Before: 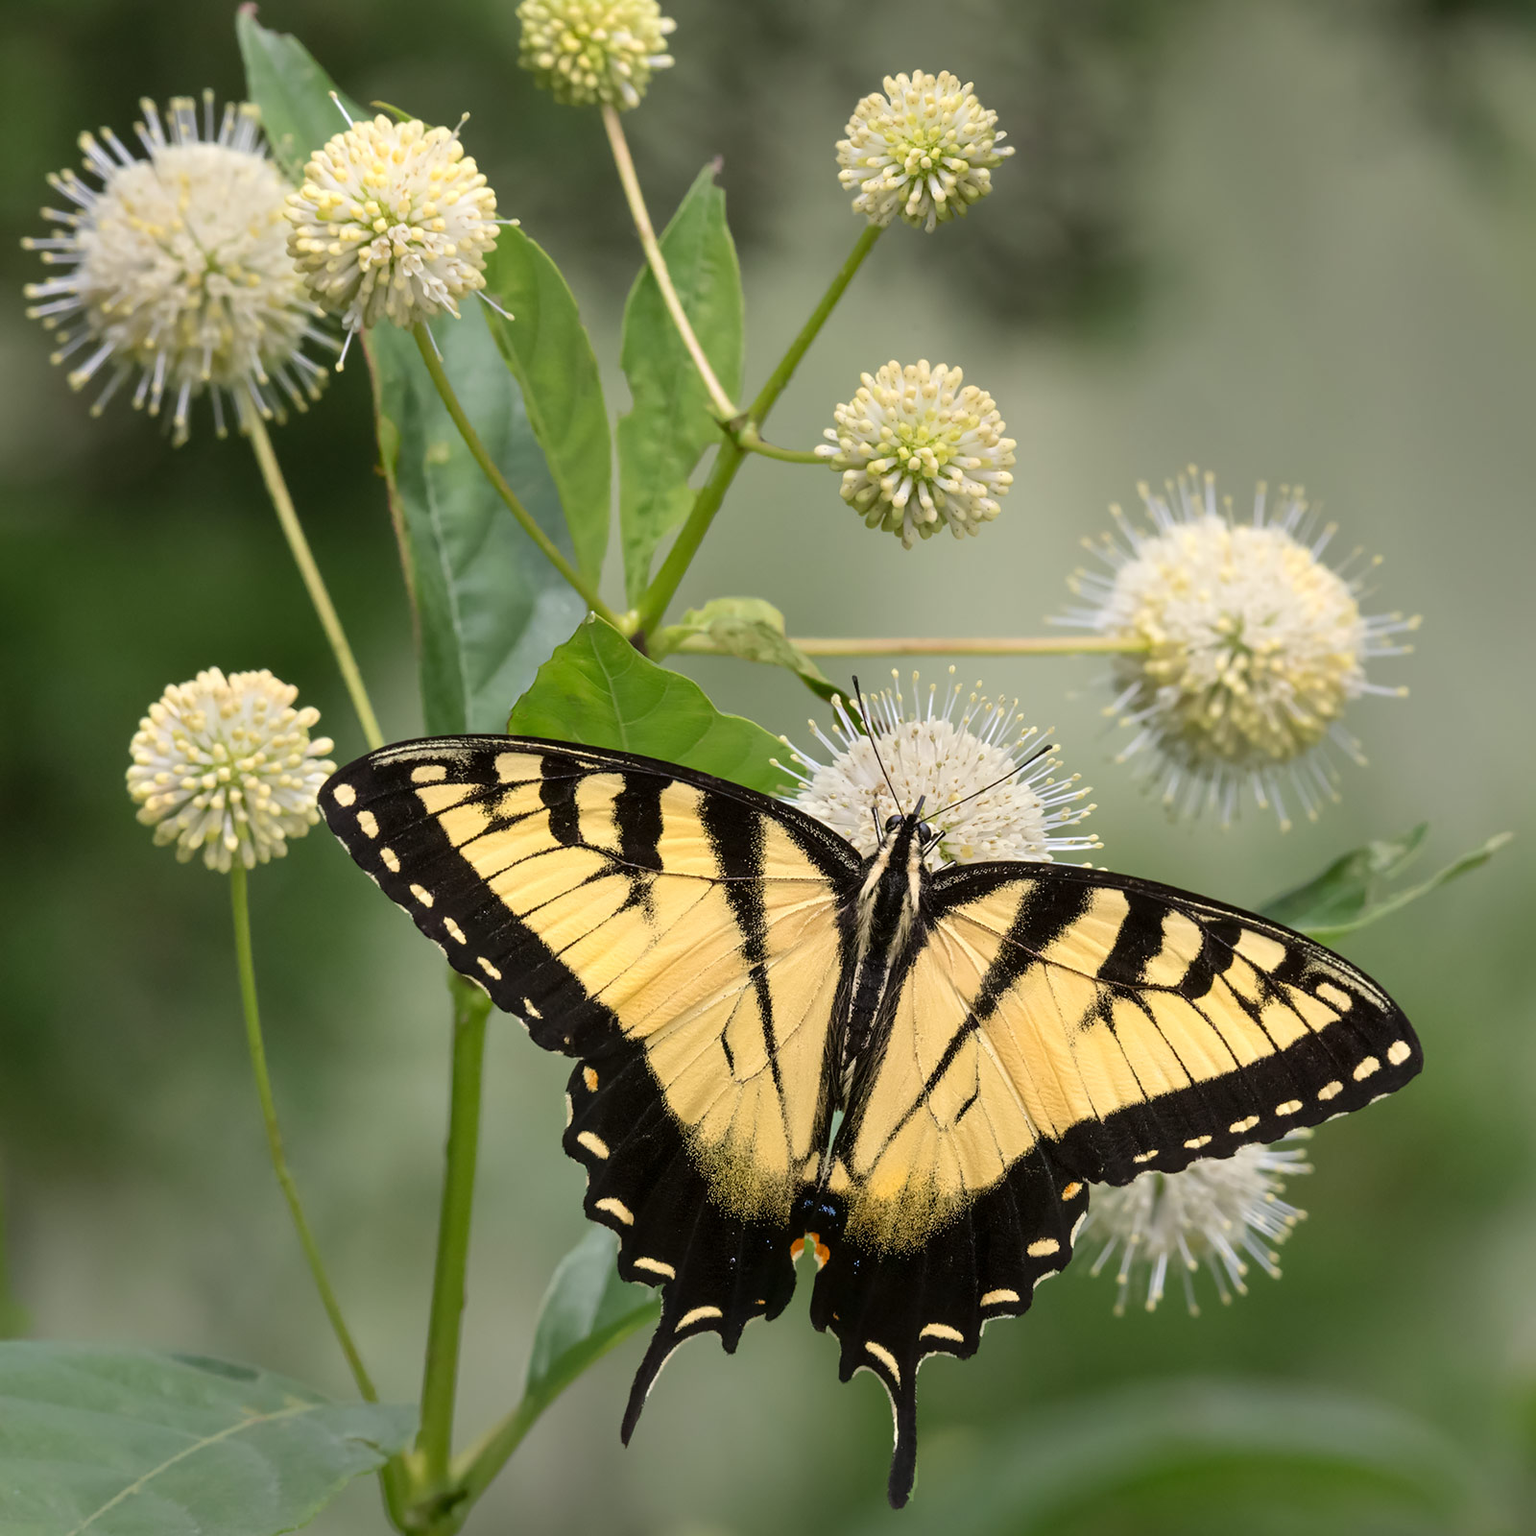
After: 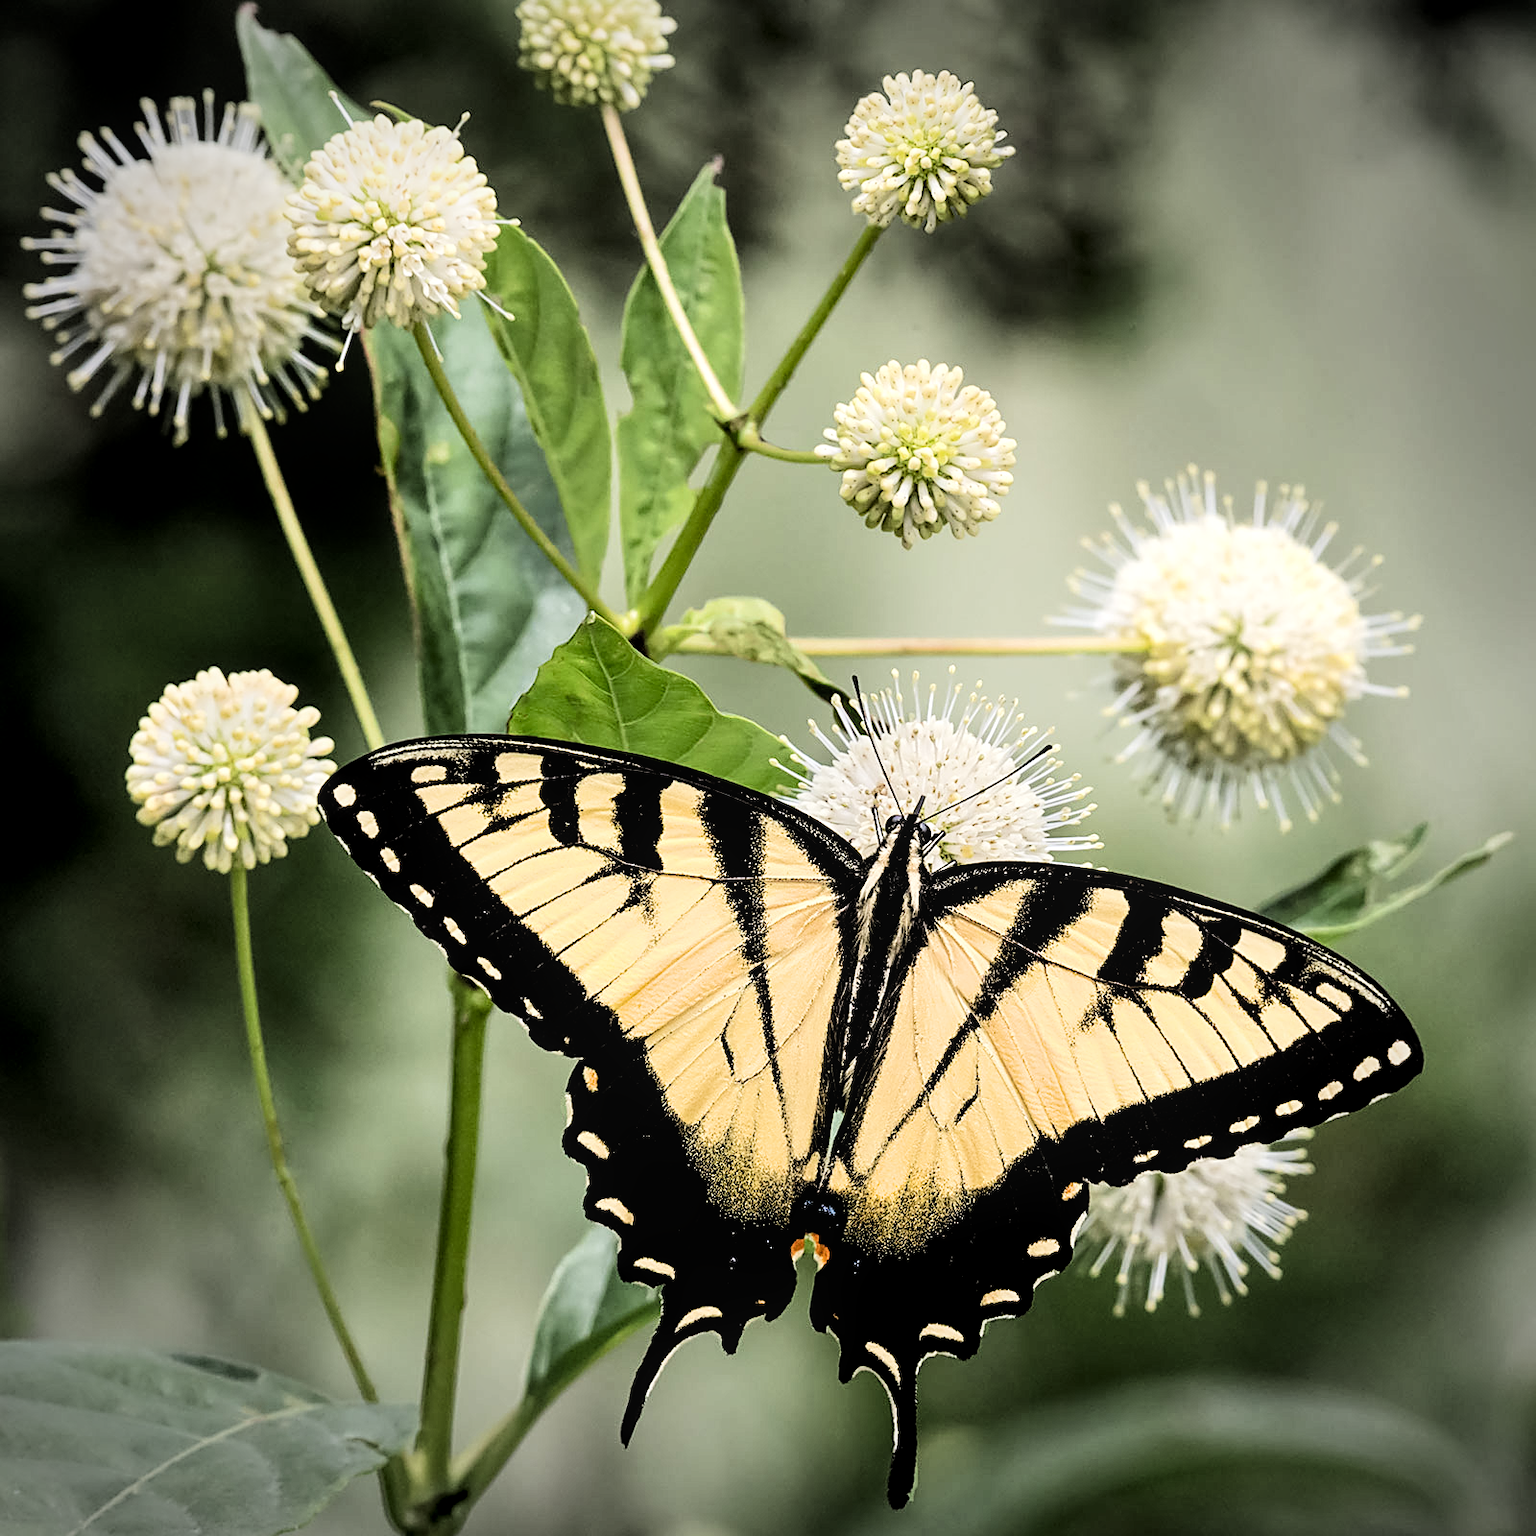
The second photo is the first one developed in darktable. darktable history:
filmic rgb: black relative exposure -5 EV, hardness 2.88, contrast 1.4, highlights saturation mix -30%
vignetting: automatic ratio true
local contrast: highlights 99%, shadows 86%, detail 160%, midtone range 0.2
sharpen: on, module defaults
tone equalizer: -8 EV -0.75 EV, -7 EV -0.7 EV, -6 EV -0.6 EV, -5 EV -0.4 EV, -3 EV 0.4 EV, -2 EV 0.6 EV, -1 EV 0.7 EV, +0 EV 0.75 EV, edges refinement/feathering 500, mask exposure compensation -1.57 EV, preserve details no
